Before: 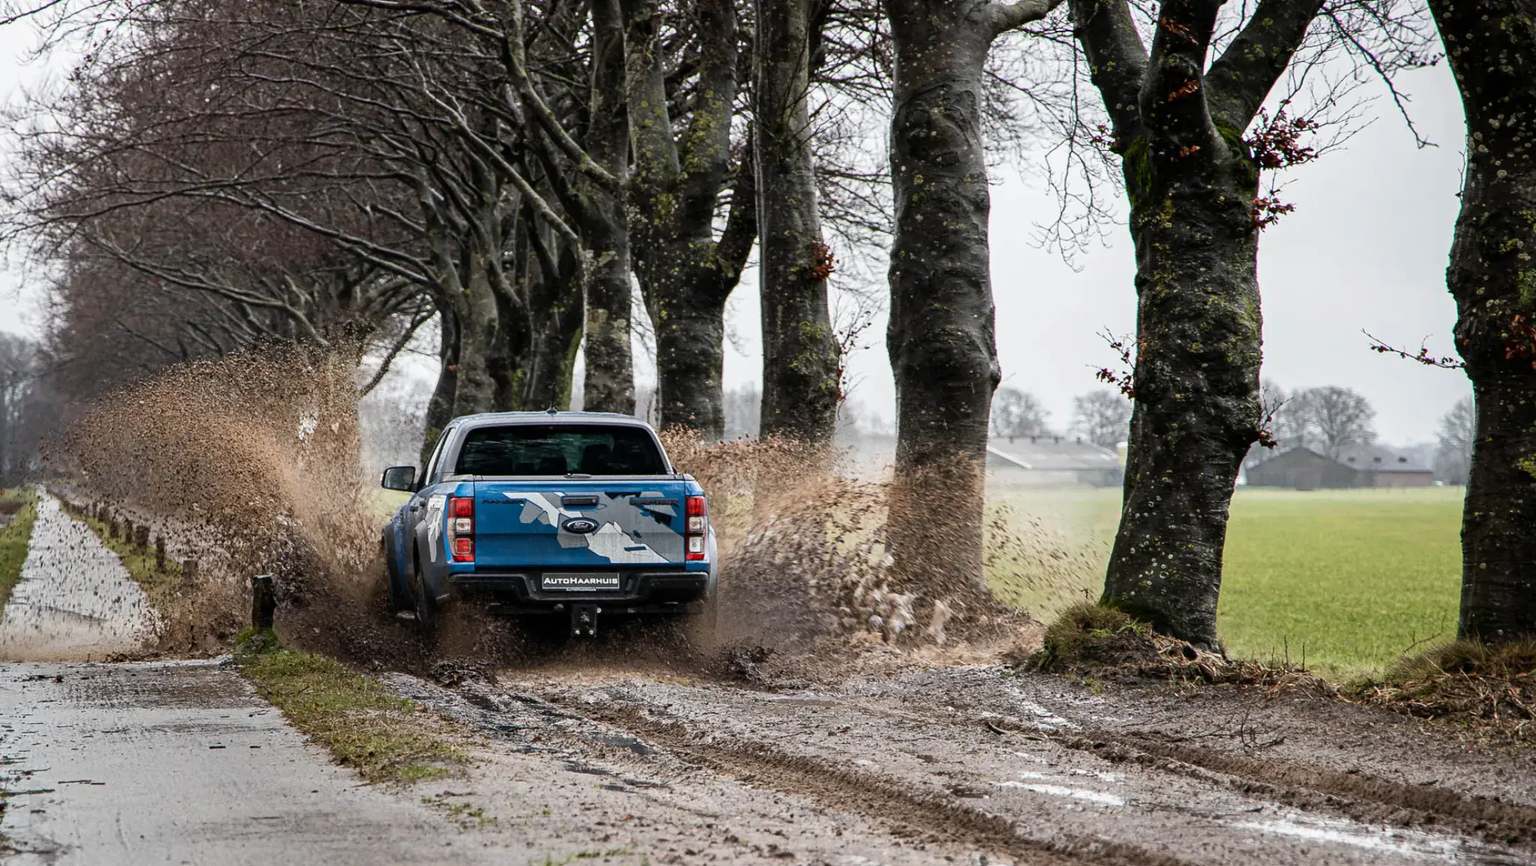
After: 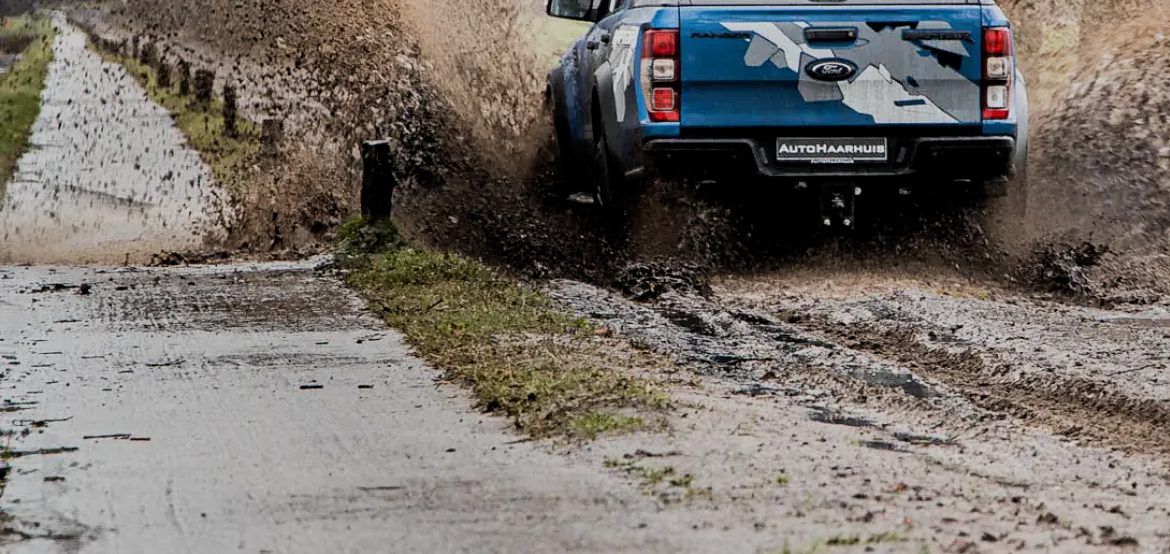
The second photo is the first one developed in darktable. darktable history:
crop and rotate: top 55.151%, right 46.812%, bottom 0.112%
filmic rgb: middle gray luminance 29.19%, black relative exposure -10.23 EV, white relative exposure 5.49 EV, target black luminance 0%, hardness 3.94, latitude 1.08%, contrast 1.128, highlights saturation mix 4.45%, shadows ↔ highlights balance 15.16%
